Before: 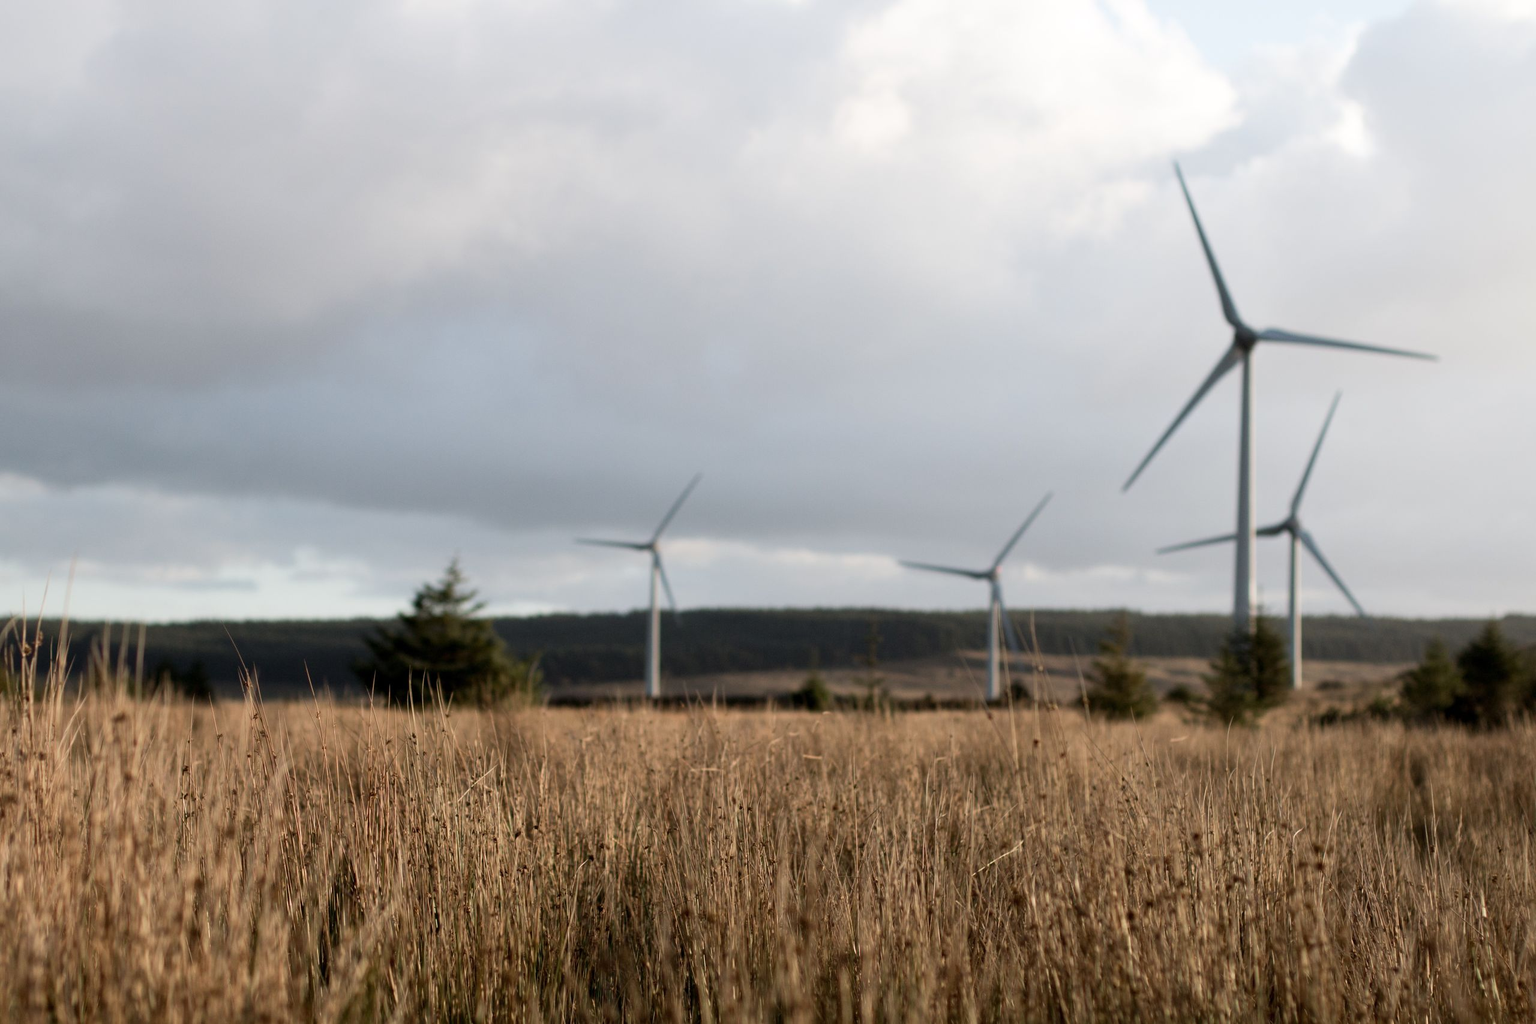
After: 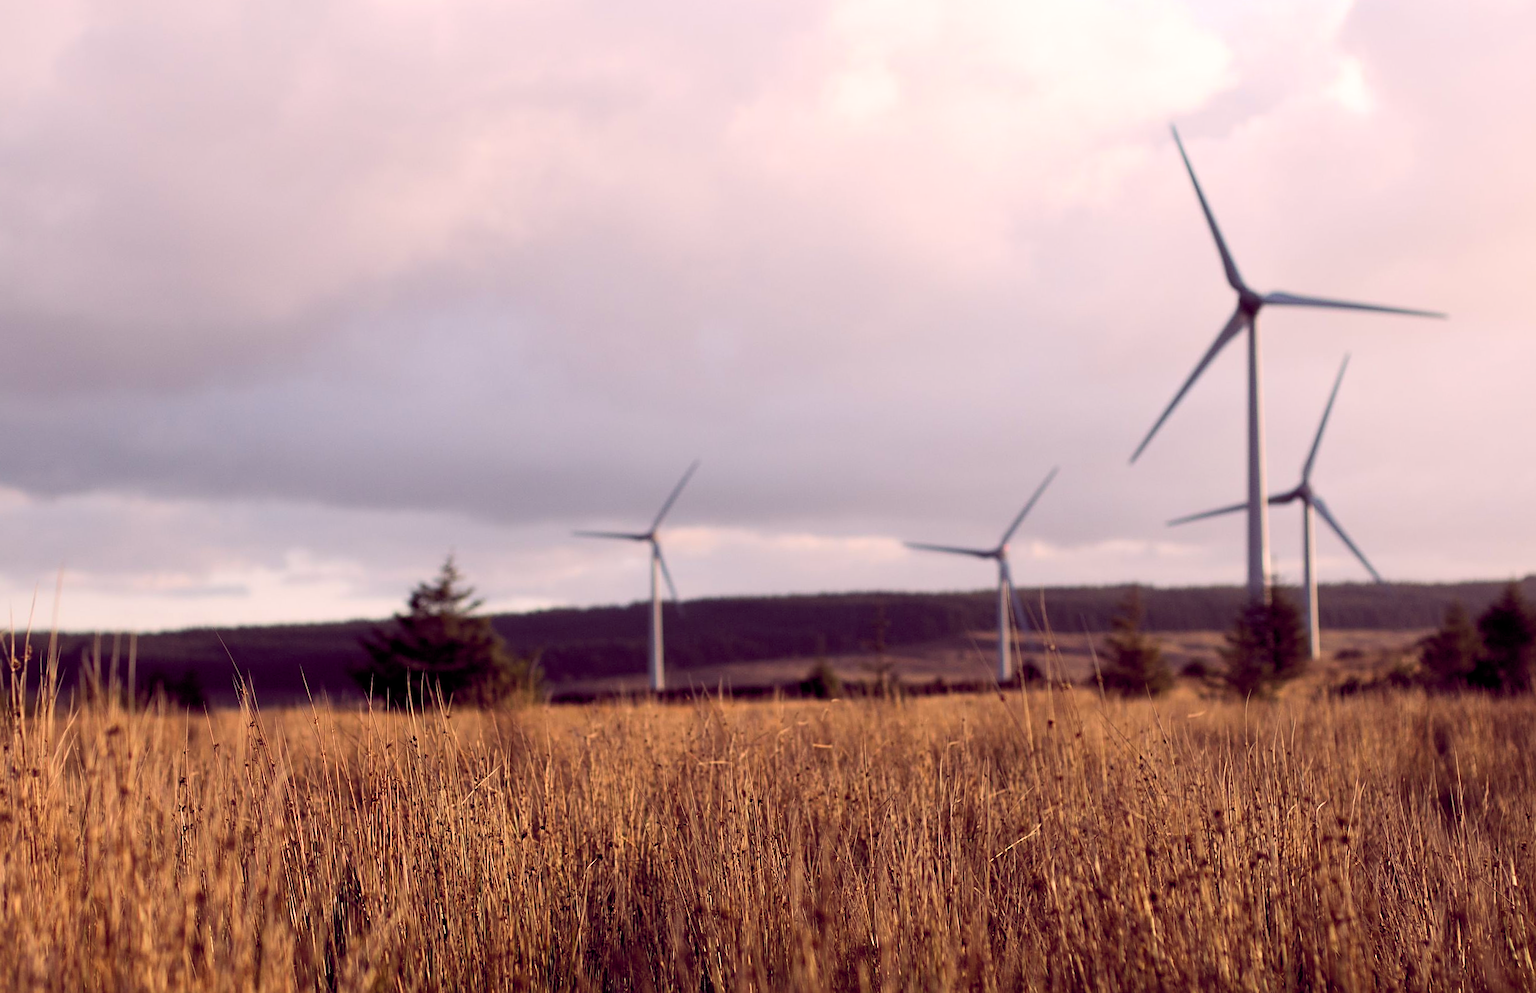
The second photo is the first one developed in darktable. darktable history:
tone curve: curves: ch0 [(0, 0) (0.265, 0.253) (0.732, 0.751) (1, 1)], color space Lab, linked channels, preserve colors none
rotate and perspective: rotation -2°, crop left 0.022, crop right 0.978, crop top 0.049, crop bottom 0.951
sharpen: on, module defaults
color balance rgb: shadows lift › chroma 6.43%, shadows lift › hue 305.74°, highlights gain › chroma 2.43%, highlights gain › hue 35.74°, global offset › chroma 0.28%, global offset › hue 320.29°, linear chroma grading › global chroma 5.5%, perceptual saturation grading › global saturation 30%, contrast 5.15%
tone equalizer: on, module defaults
